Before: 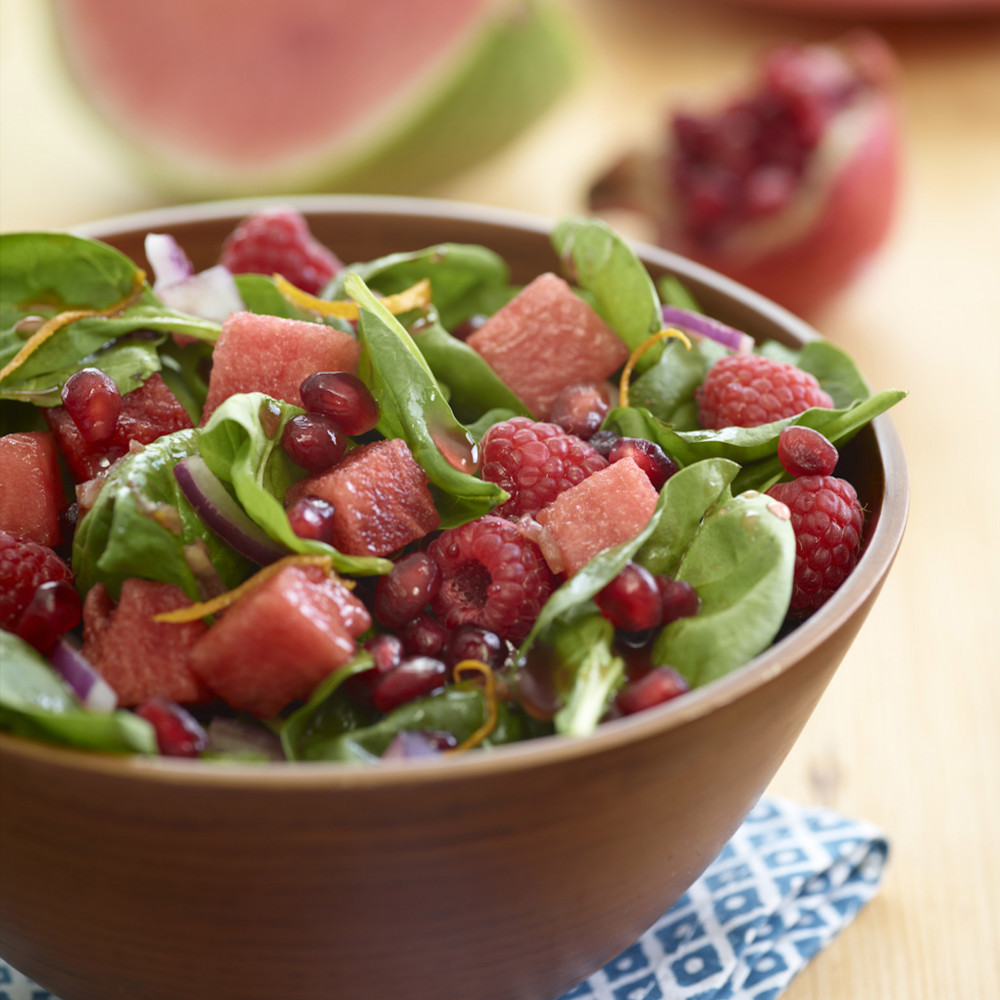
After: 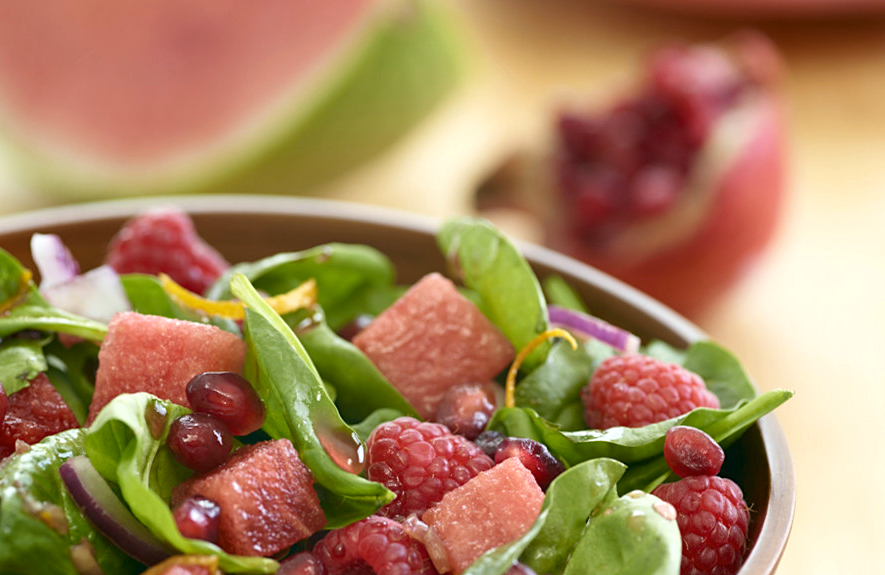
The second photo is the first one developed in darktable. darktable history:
crop and rotate: left 11.459%, bottom 42.492%
color balance rgb: global offset › luminance -0.311%, global offset › chroma 0.111%, global offset › hue 164.02°, linear chroma grading › global chroma 13.342%, perceptual saturation grading › global saturation -3.863%, perceptual saturation grading › shadows -1.567%, perceptual brilliance grading › highlights 3.088%
sharpen: amount 0.21
